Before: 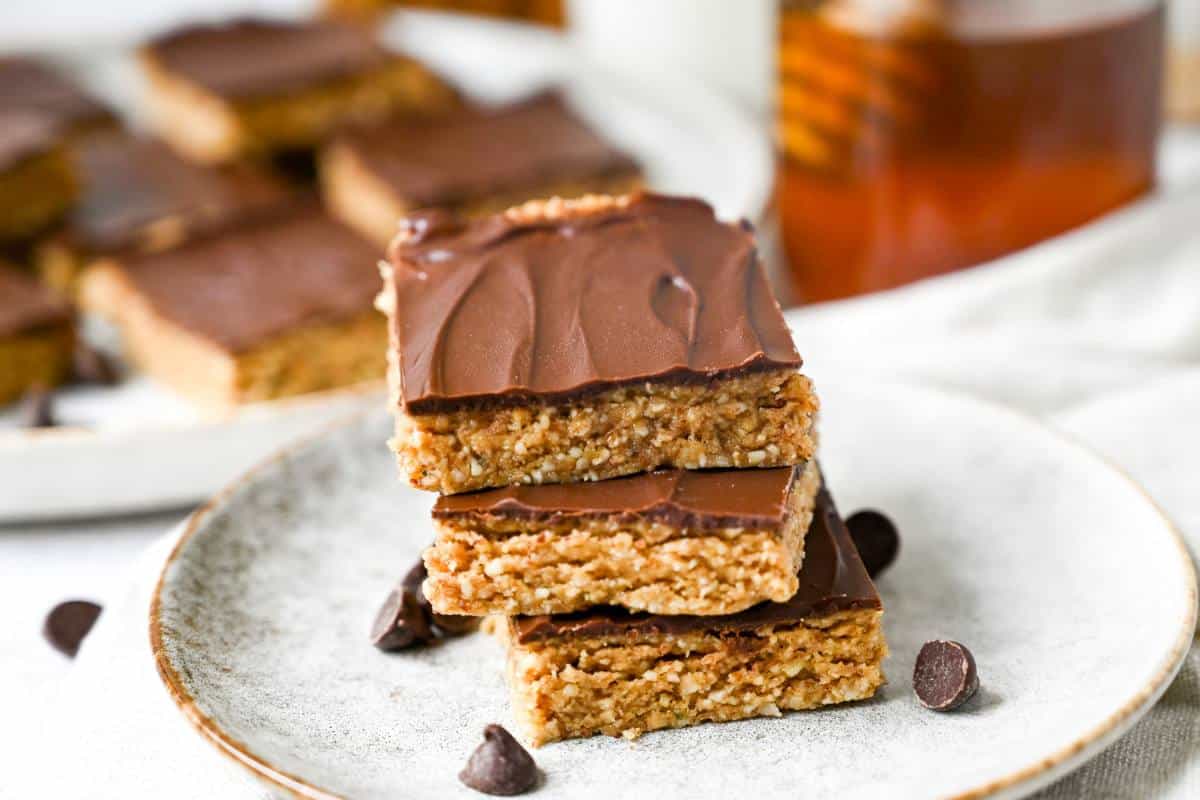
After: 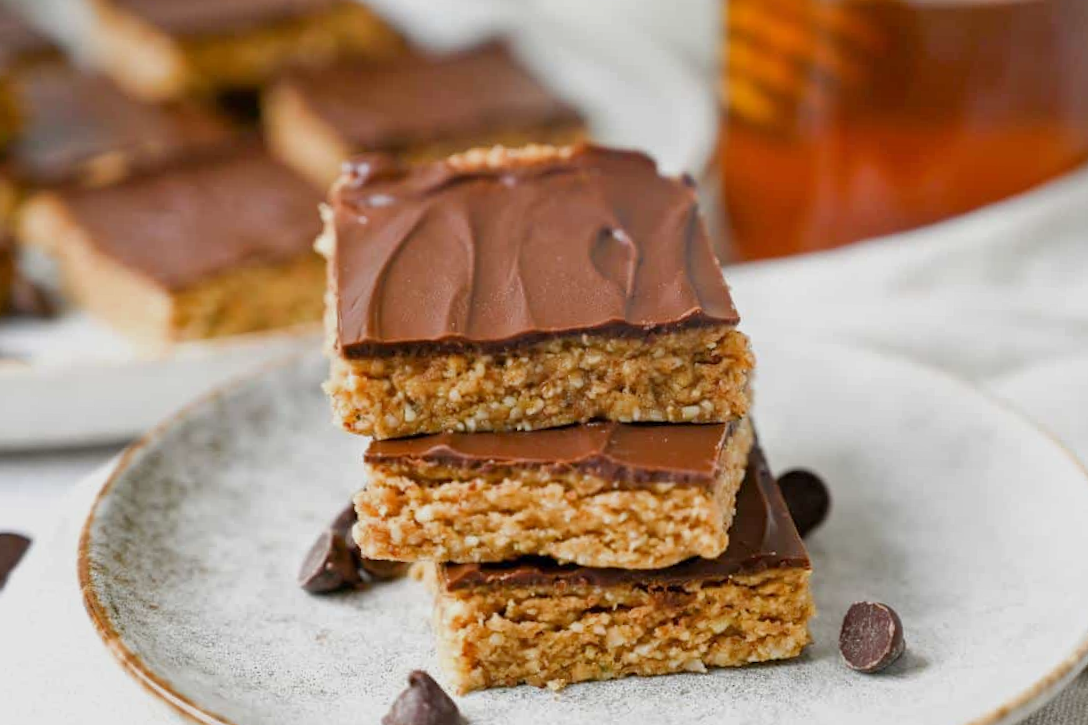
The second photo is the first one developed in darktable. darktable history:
crop and rotate: angle -1.96°, left 3.097%, top 4.154%, right 1.586%, bottom 0.529%
tone equalizer: -8 EV 0.25 EV, -7 EV 0.417 EV, -6 EV 0.417 EV, -5 EV 0.25 EV, -3 EV -0.25 EV, -2 EV -0.417 EV, -1 EV -0.417 EV, +0 EV -0.25 EV, edges refinement/feathering 500, mask exposure compensation -1.57 EV, preserve details guided filter
